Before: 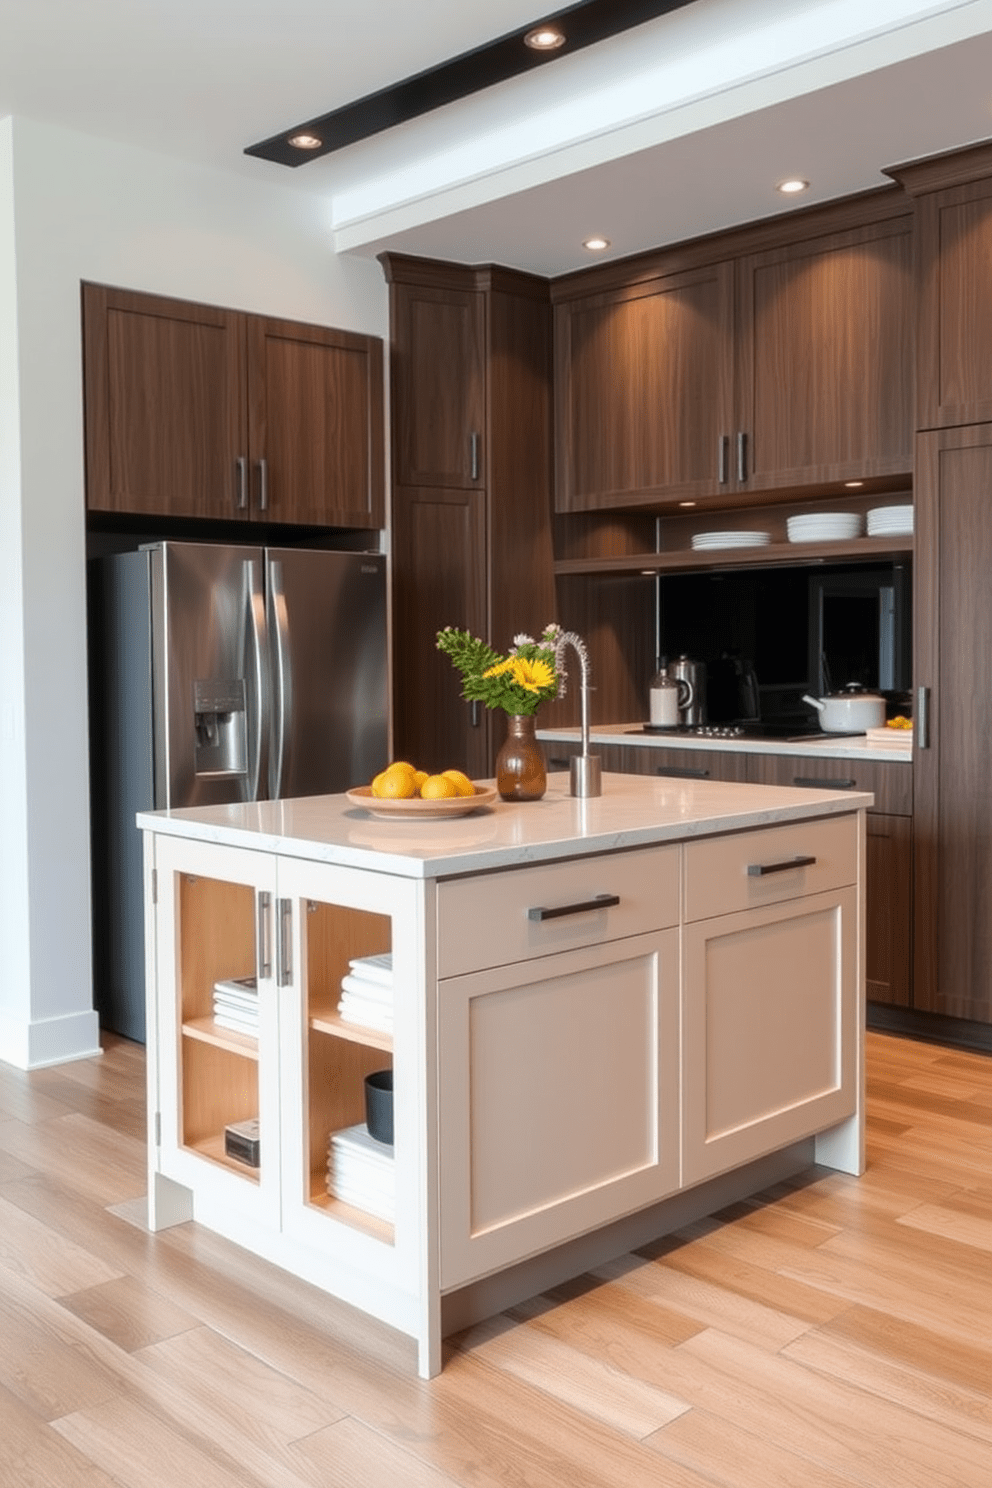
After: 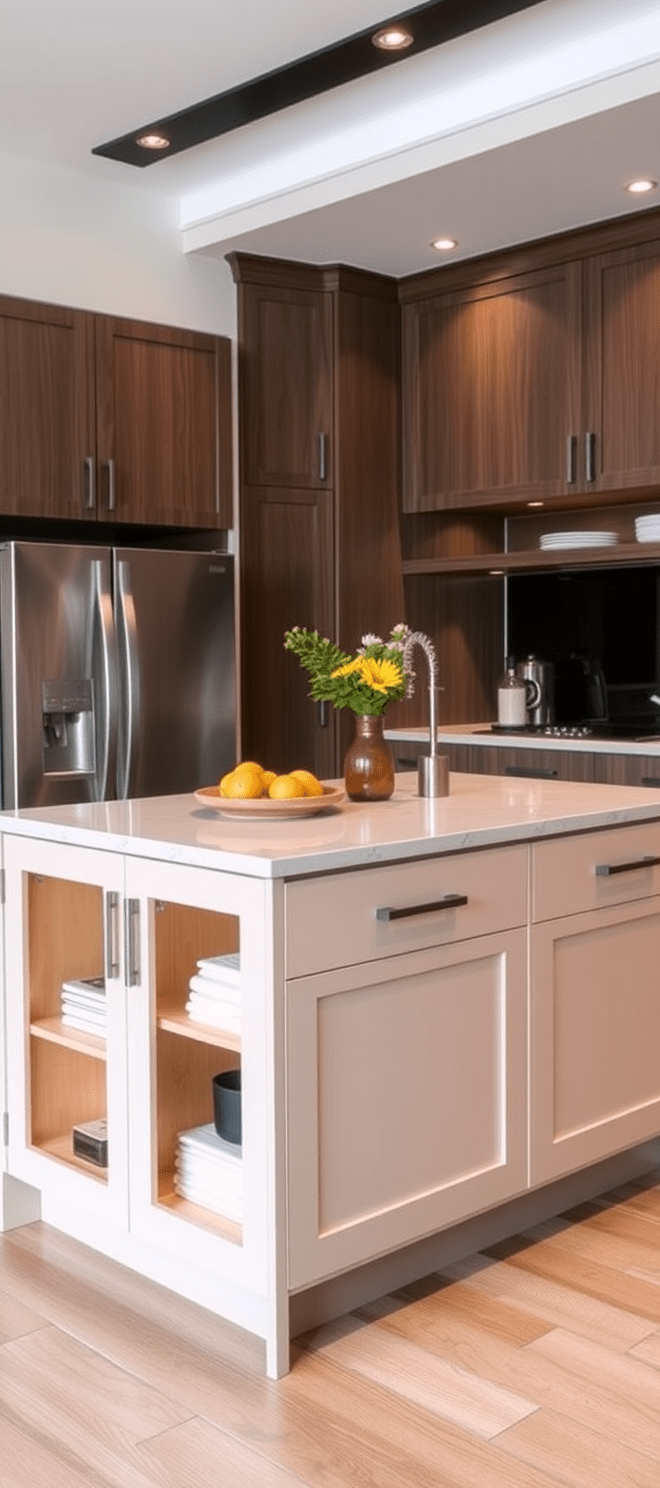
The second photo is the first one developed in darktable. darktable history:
crop and rotate: left 15.419%, right 18.025%
color correction: highlights a* 3.16, highlights b* -0.93, shadows a* -0.066, shadows b* 1.75, saturation 0.984
